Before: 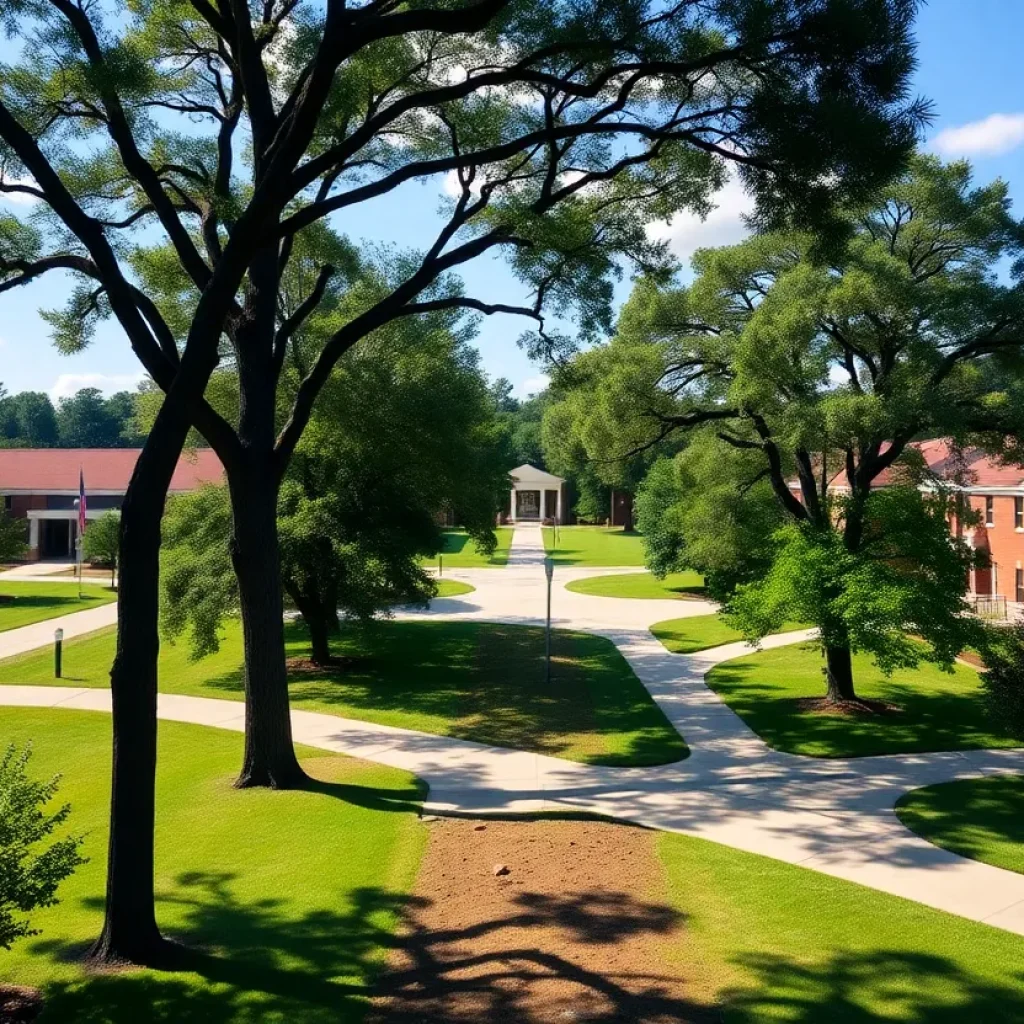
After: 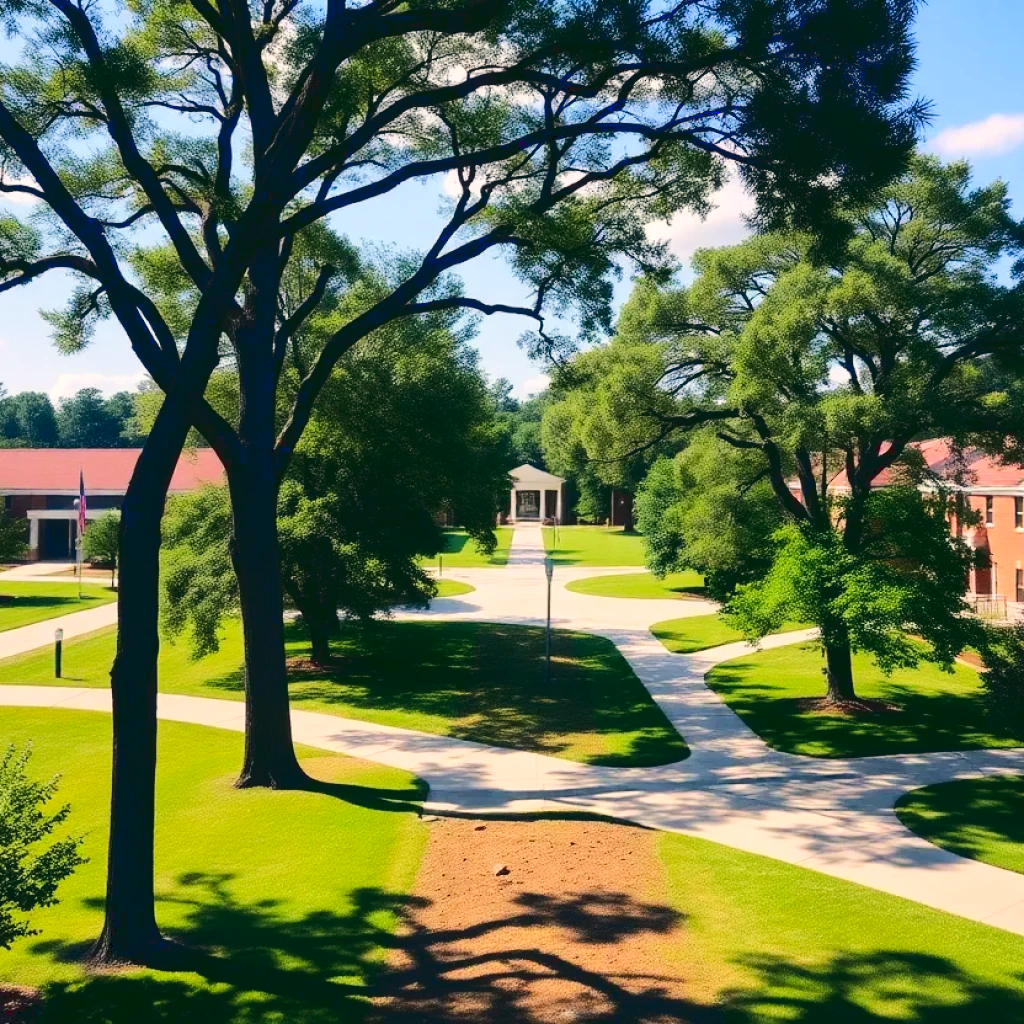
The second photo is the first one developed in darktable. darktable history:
color correction: highlights a* 5.44, highlights b* 5.33, shadows a* -4.2, shadows b* -5.29
tone curve: curves: ch0 [(0, 0) (0.003, 0.076) (0.011, 0.081) (0.025, 0.084) (0.044, 0.092) (0.069, 0.1) (0.1, 0.117) (0.136, 0.144) (0.177, 0.186) (0.224, 0.237) (0.277, 0.306) (0.335, 0.39) (0.399, 0.494) (0.468, 0.574) (0.543, 0.666) (0.623, 0.722) (0.709, 0.79) (0.801, 0.855) (0.898, 0.926) (1, 1)], color space Lab, linked channels, preserve colors none
